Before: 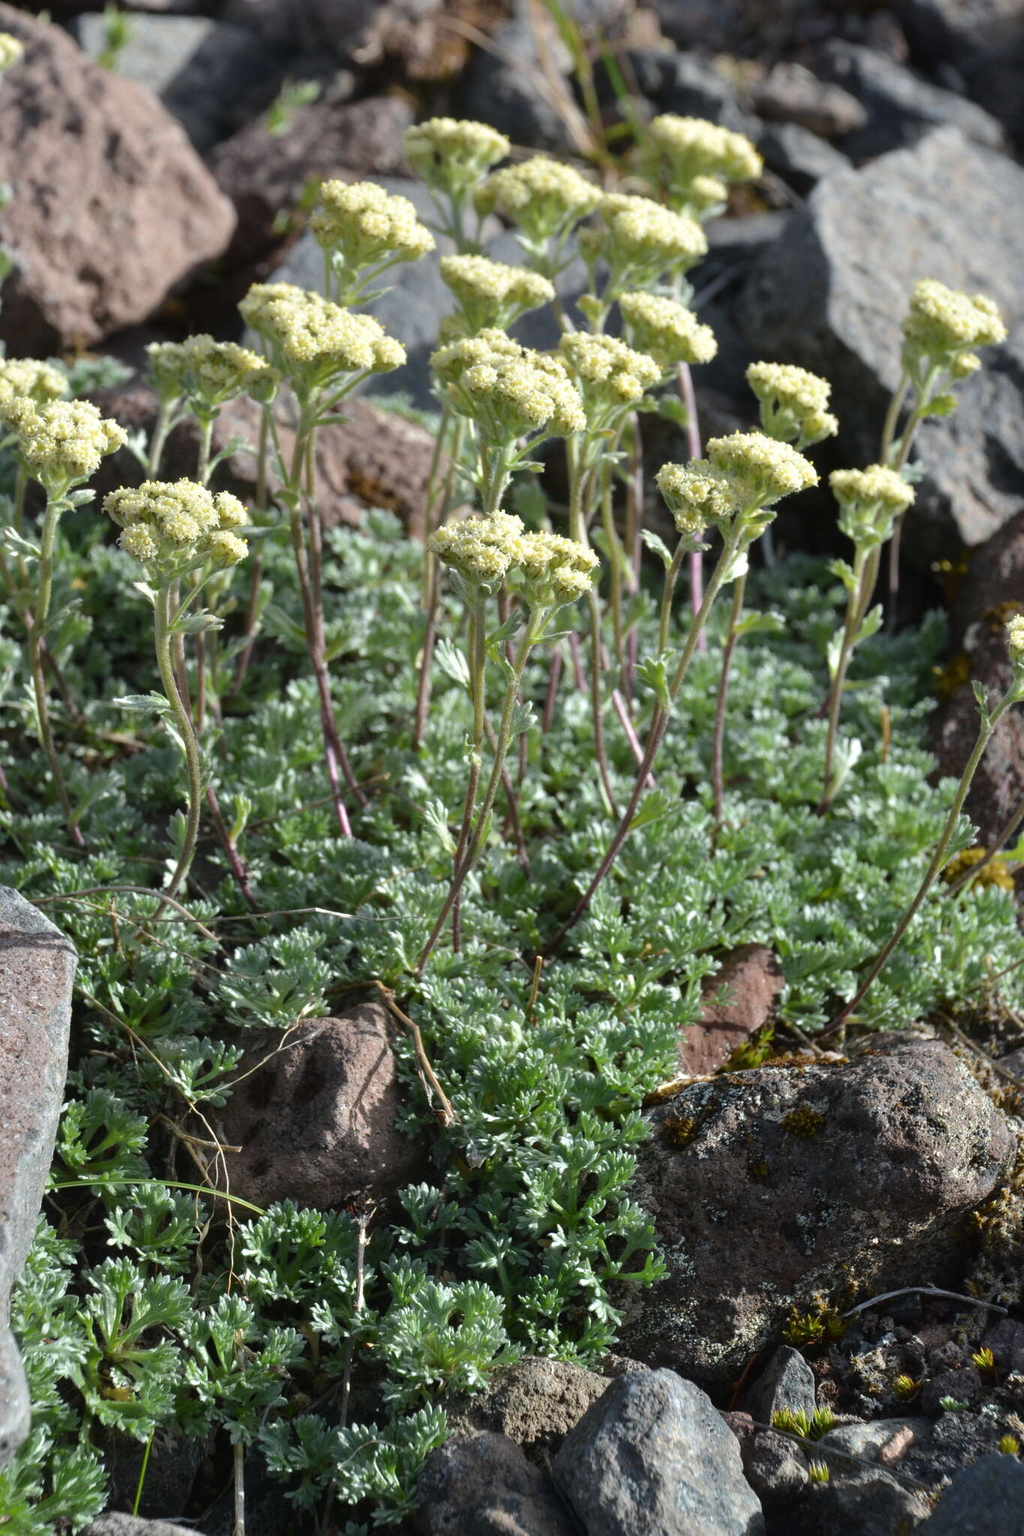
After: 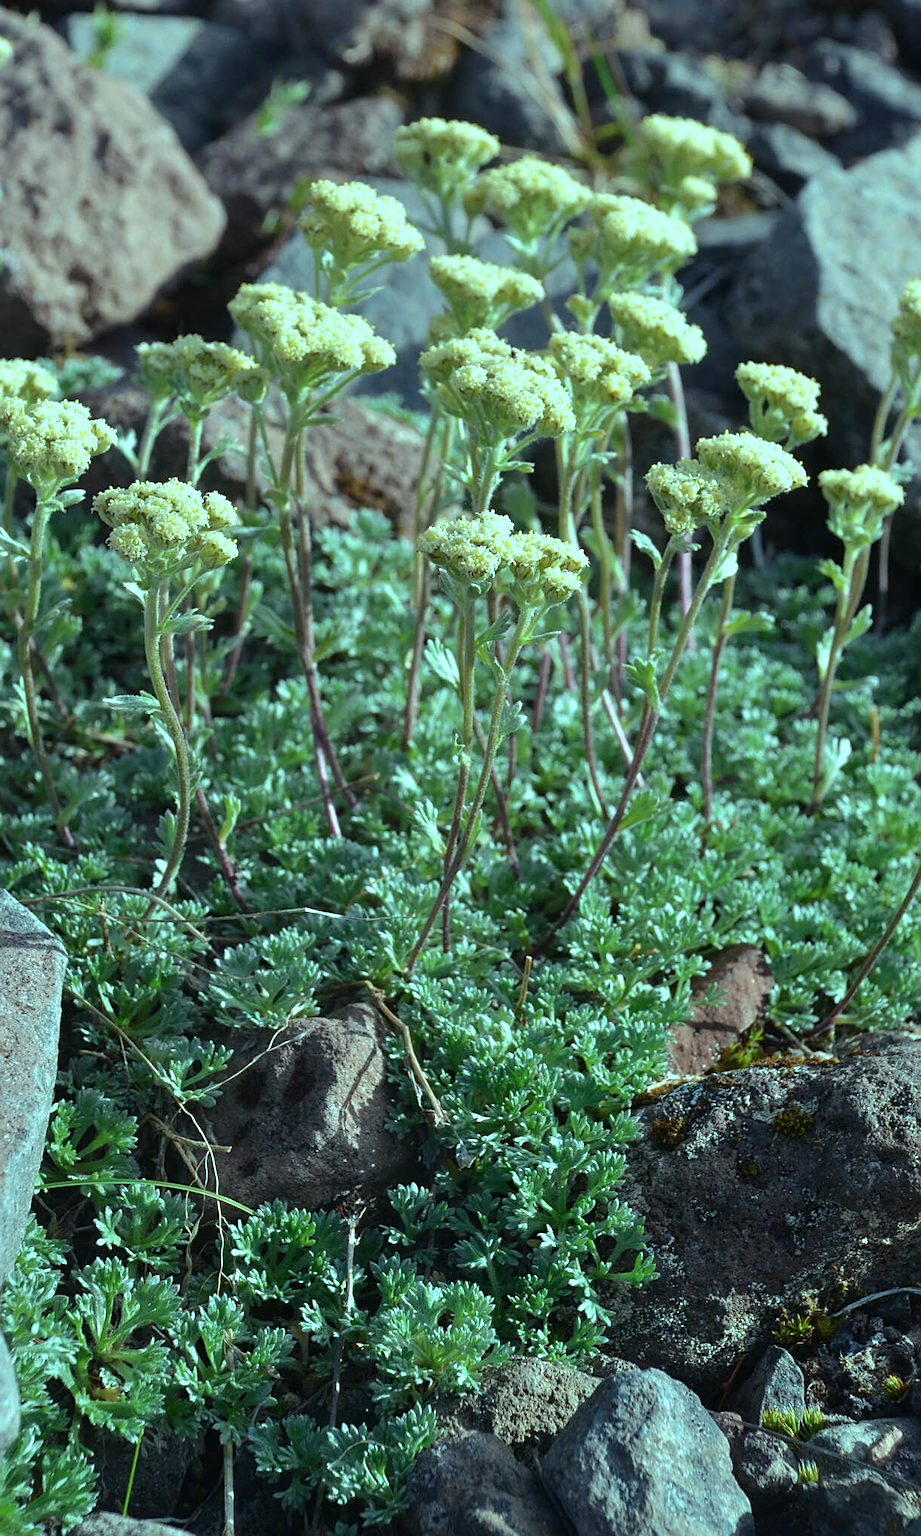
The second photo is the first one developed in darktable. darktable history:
crop and rotate: left 1.088%, right 8.807%
color balance rgb: shadows lift › chroma 7.23%, shadows lift › hue 246.48°, highlights gain › chroma 5.38%, highlights gain › hue 196.93°, white fulcrum 1 EV
sharpen: on, module defaults
